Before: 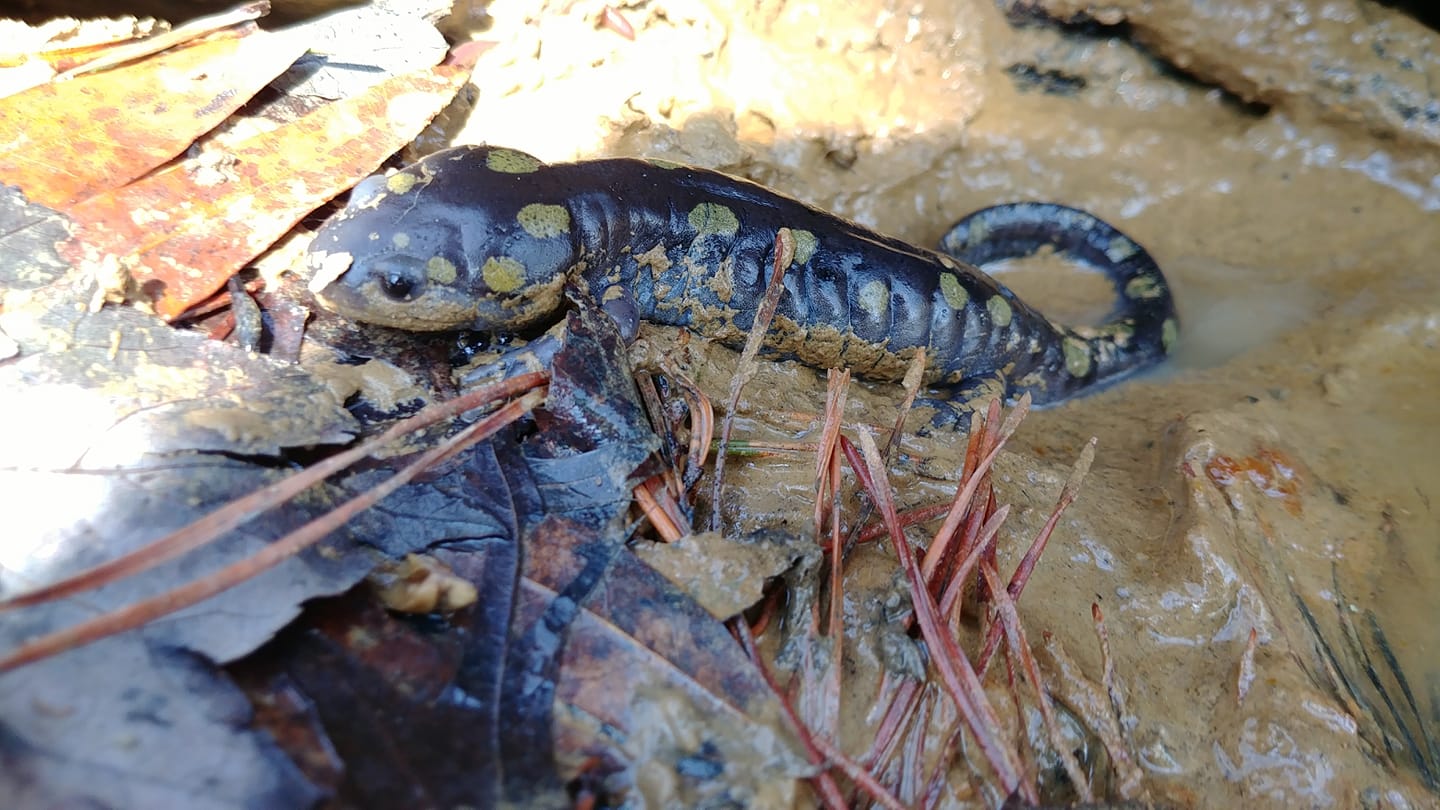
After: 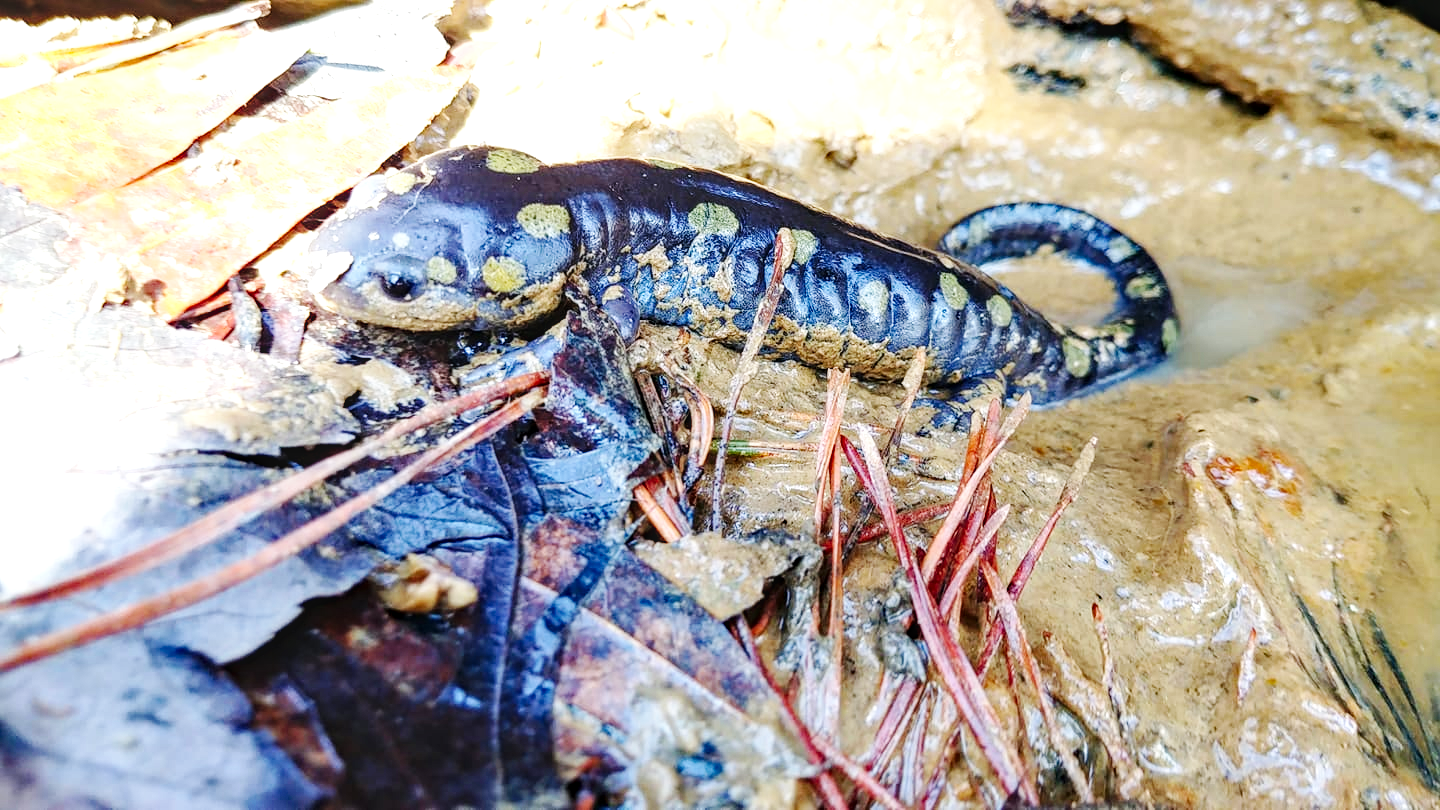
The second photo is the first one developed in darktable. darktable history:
exposure: exposure 0.785 EV, compensate highlight preservation false
local contrast: on, module defaults
base curve: curves: ch0 [(0, 0) (0.032, 0.025) (0.121, 0.166) (0.206, 0.329) (0.605, 0.79) (1, 1)], preserve colors none
haze removal: compatibility mode true, adaptive false
